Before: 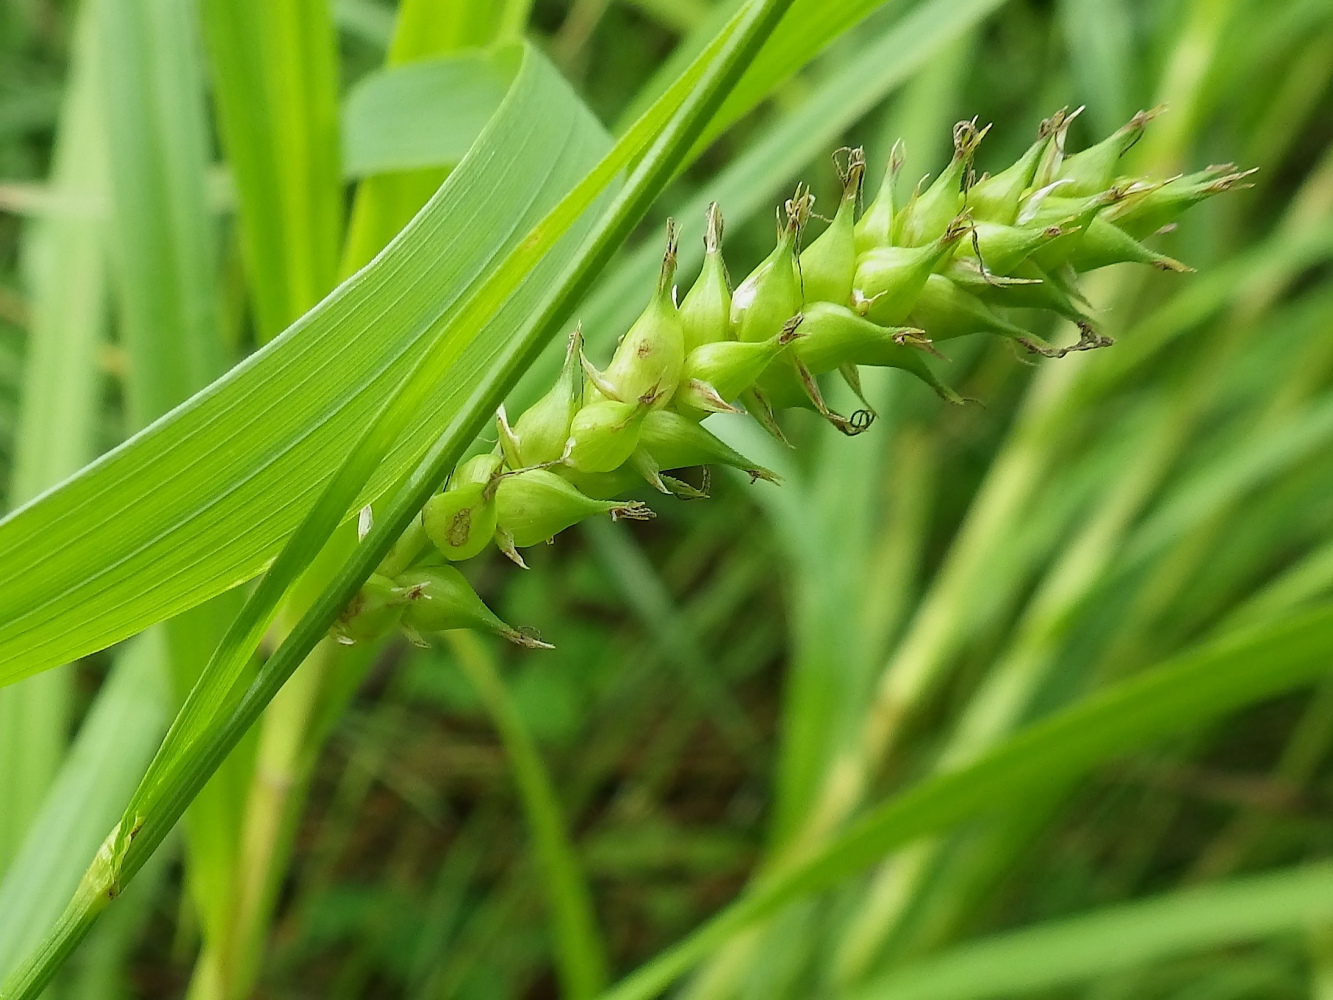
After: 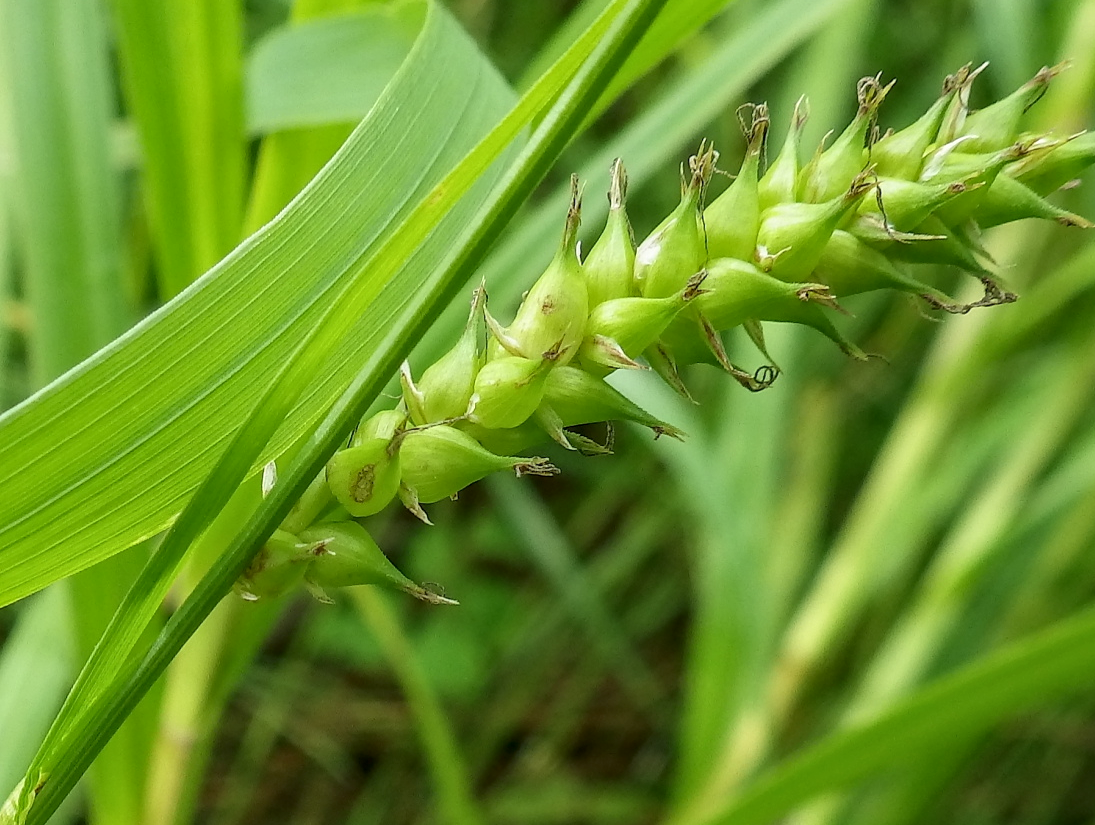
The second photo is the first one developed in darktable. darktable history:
local contrast: on, module defaults
crop and rotate: left 7.269%, top 4.465%, right 10.556%, bottom 12.94%
